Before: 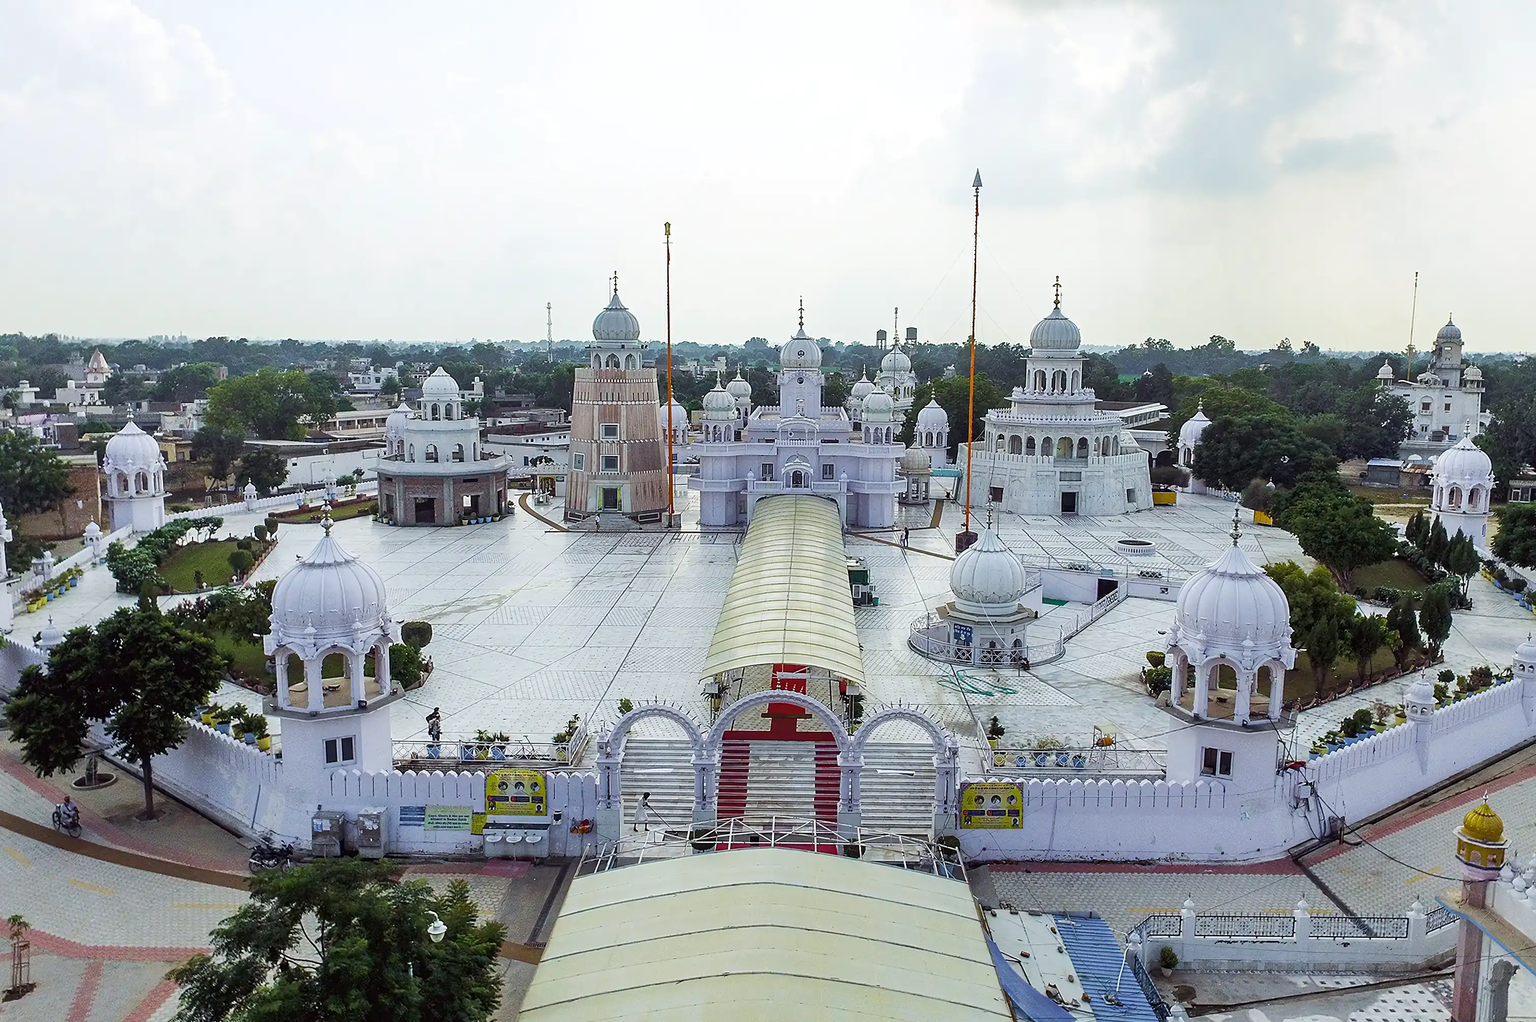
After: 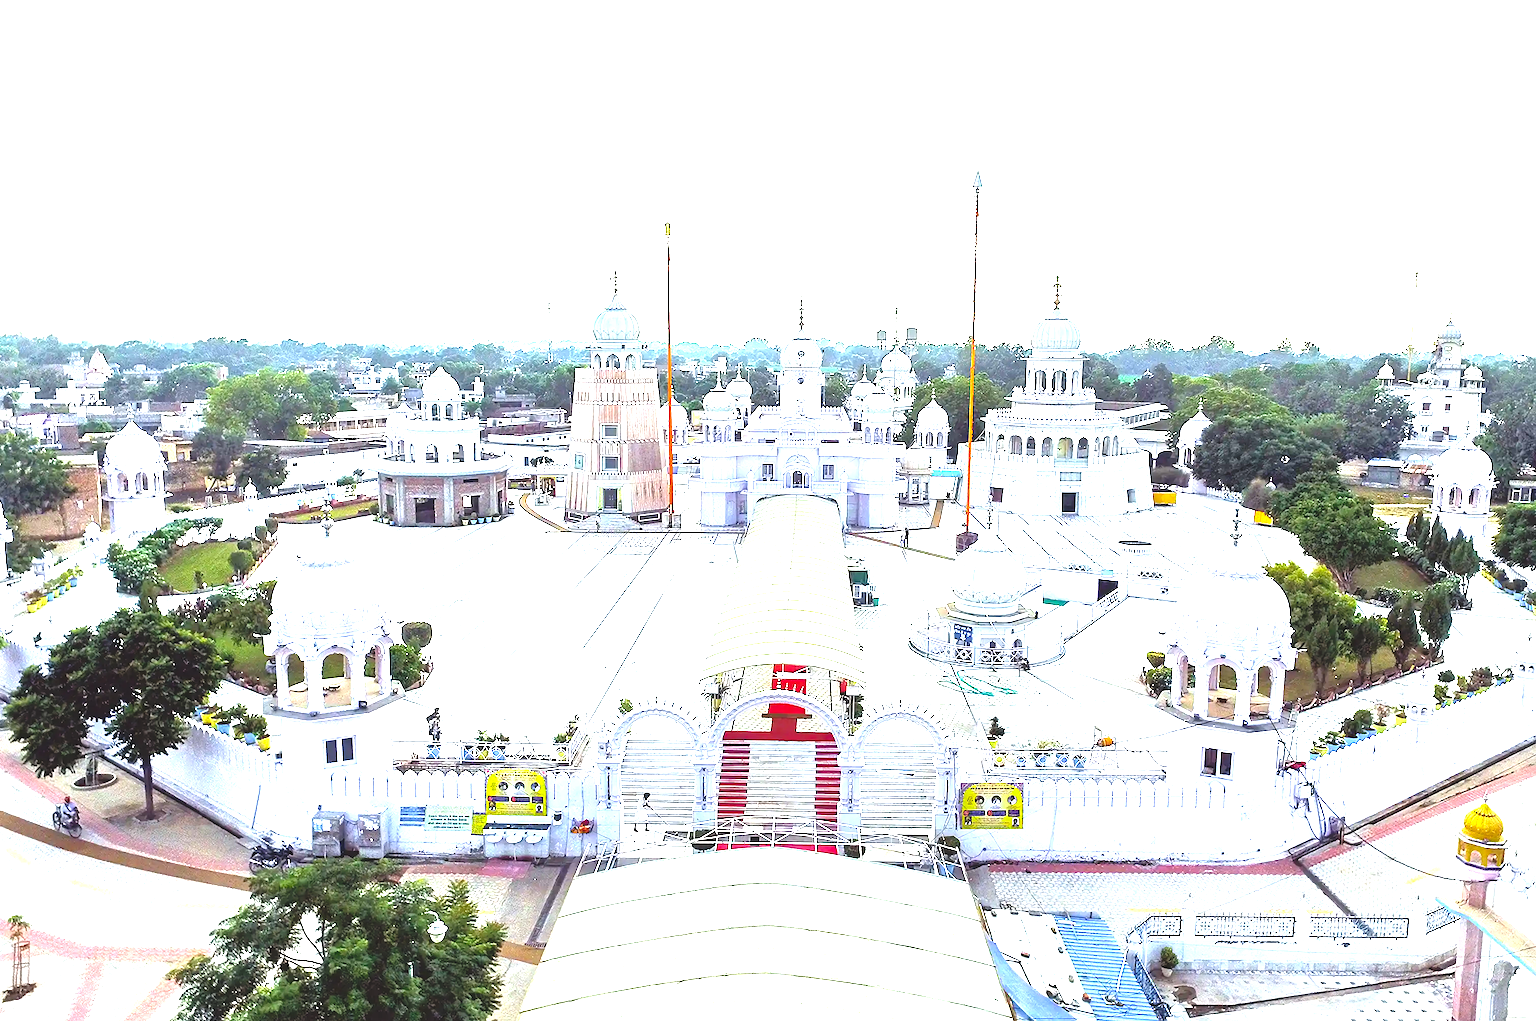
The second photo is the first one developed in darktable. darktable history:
contrast brightness saturation: contrast -0.1, brightness 0.05, saturation 0.08
levels: levels [0, 0.281, 0.562]
